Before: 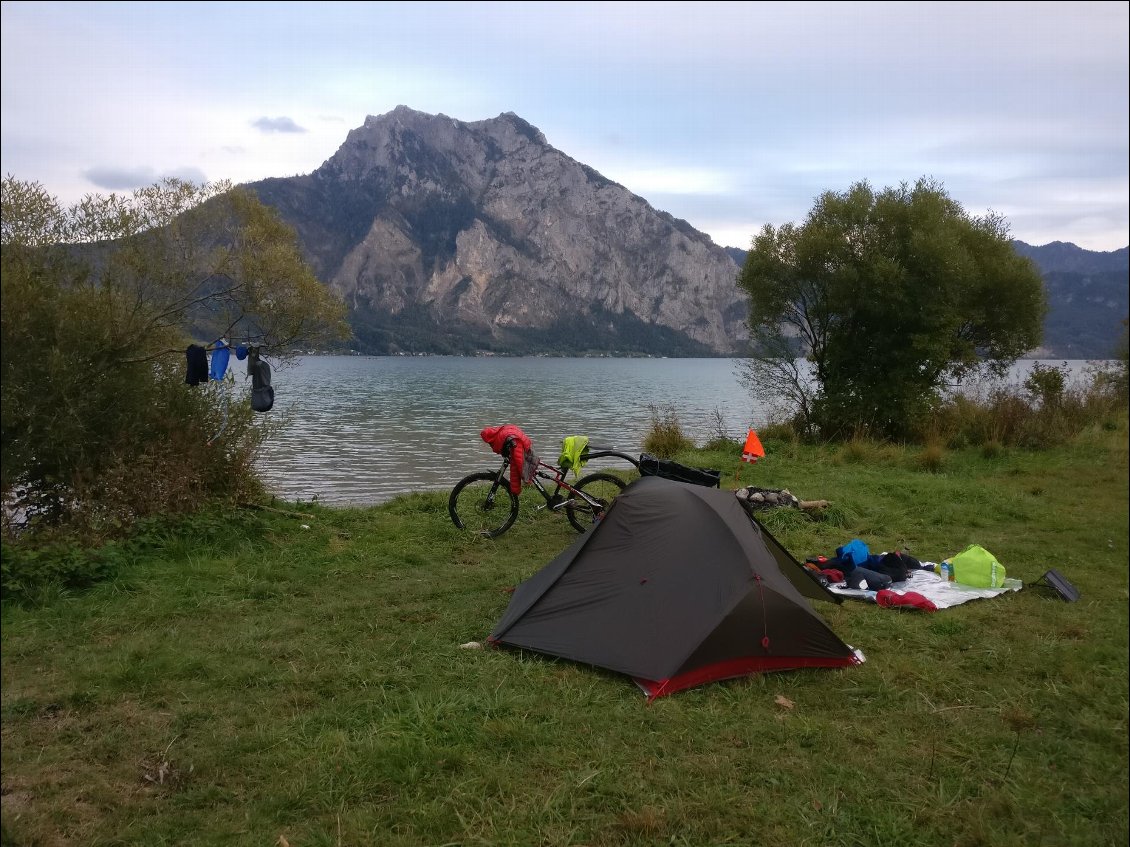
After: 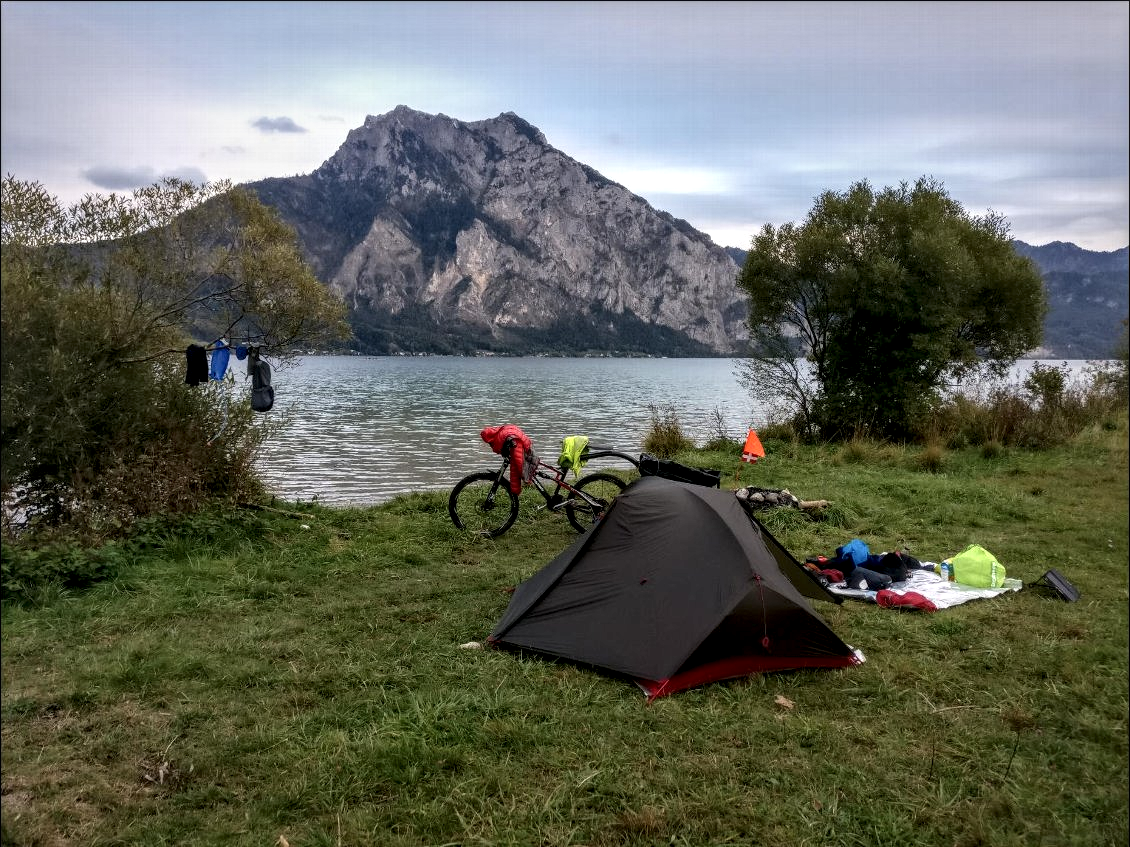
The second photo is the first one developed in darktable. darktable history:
local contrast: highlights 12%, shadows 37%, detail 183%, midtone range 0.472
contrast brightness saturation: contrast 0.101, brightness 0.023, saturation 0.017
